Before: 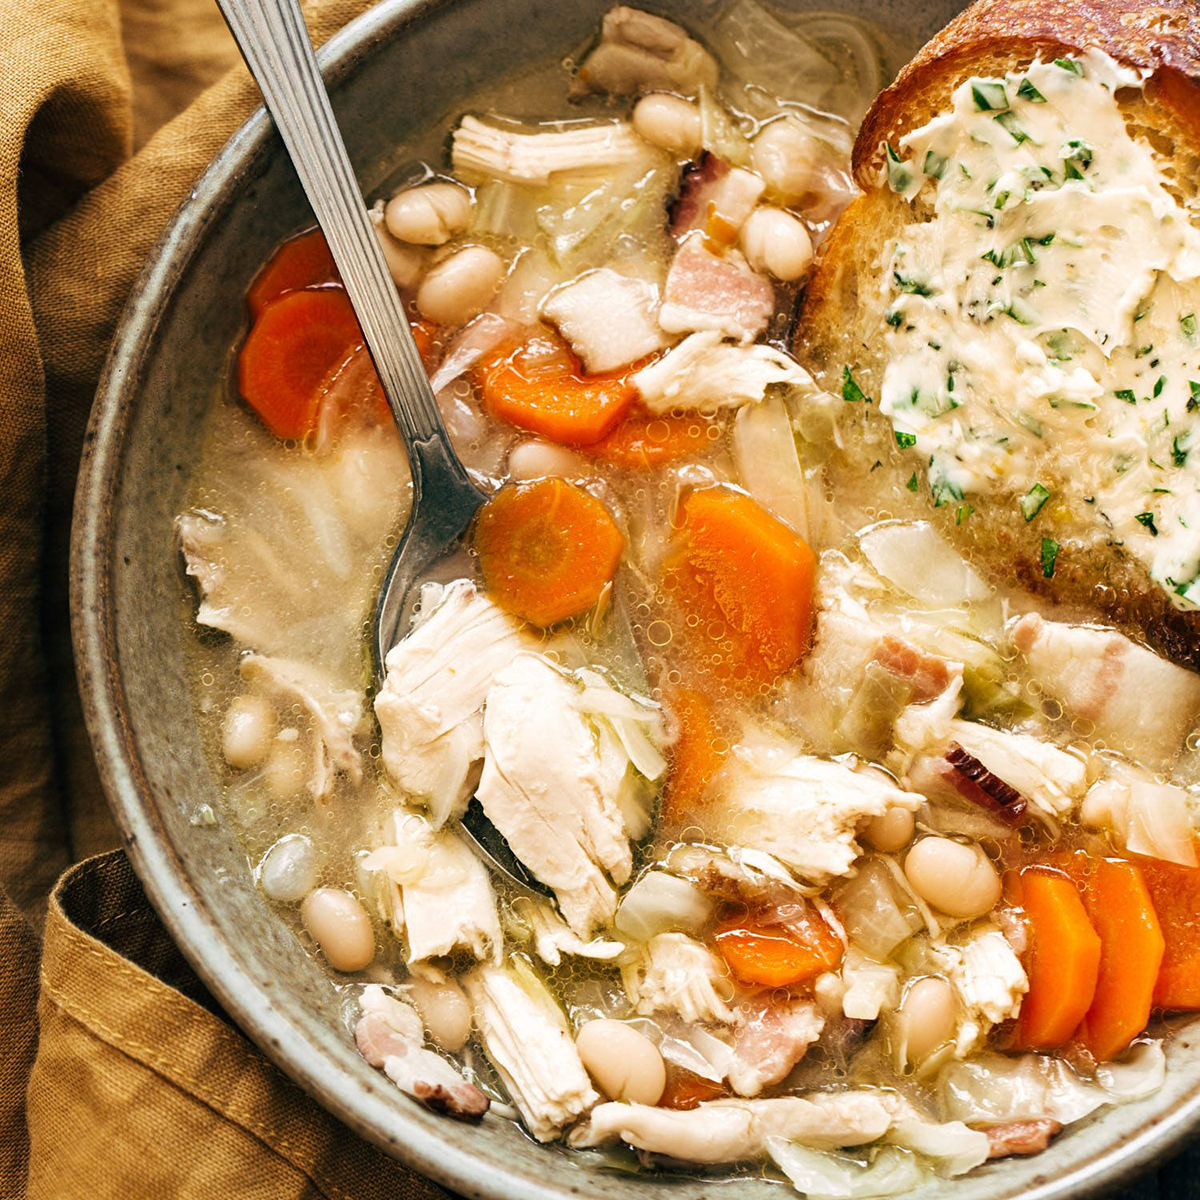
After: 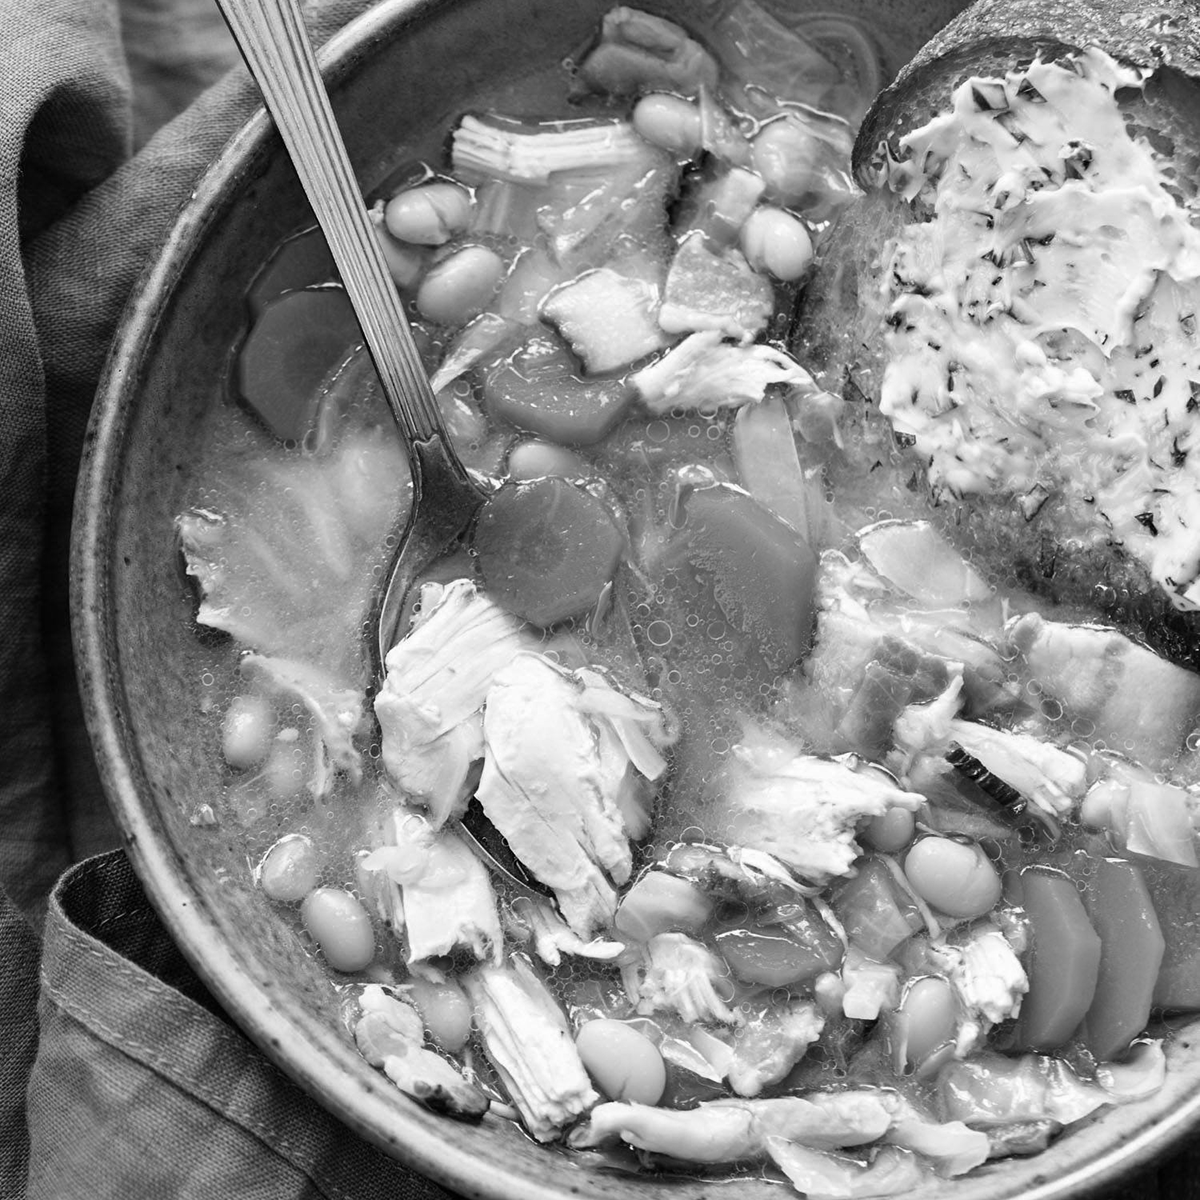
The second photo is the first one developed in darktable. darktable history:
color calibration: output gray [0.22, 0.42, 0.37, 0], illuminant Planckian (black body), x 0.368, y 0.361, temperature 4274.61 K
